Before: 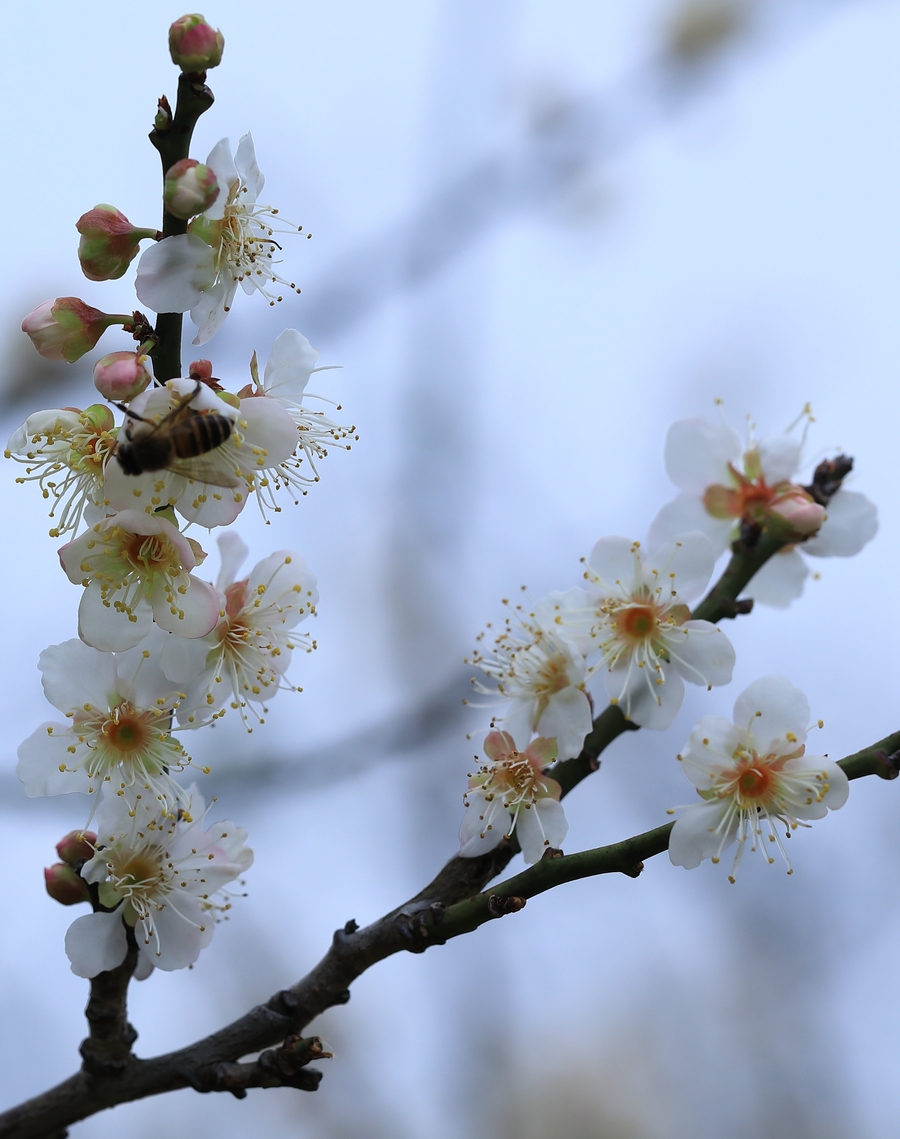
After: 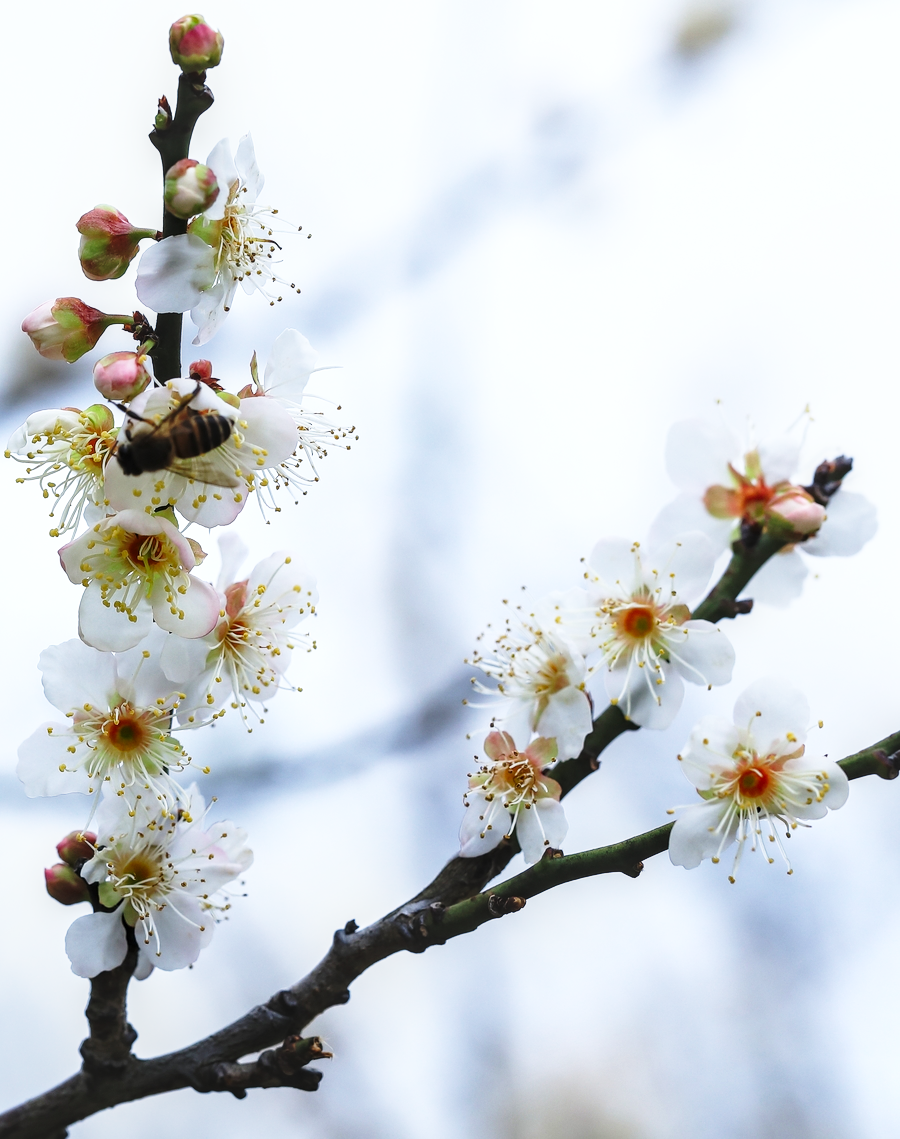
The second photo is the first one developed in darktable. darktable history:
base curve: curves: ch0 [(0, 0) (0.026, 0.03) (0.109, 0.232) (0.351, 0.748) (0.669, 0.968) (1, 1)], preserve colors none
local contrast: on, module defaults
